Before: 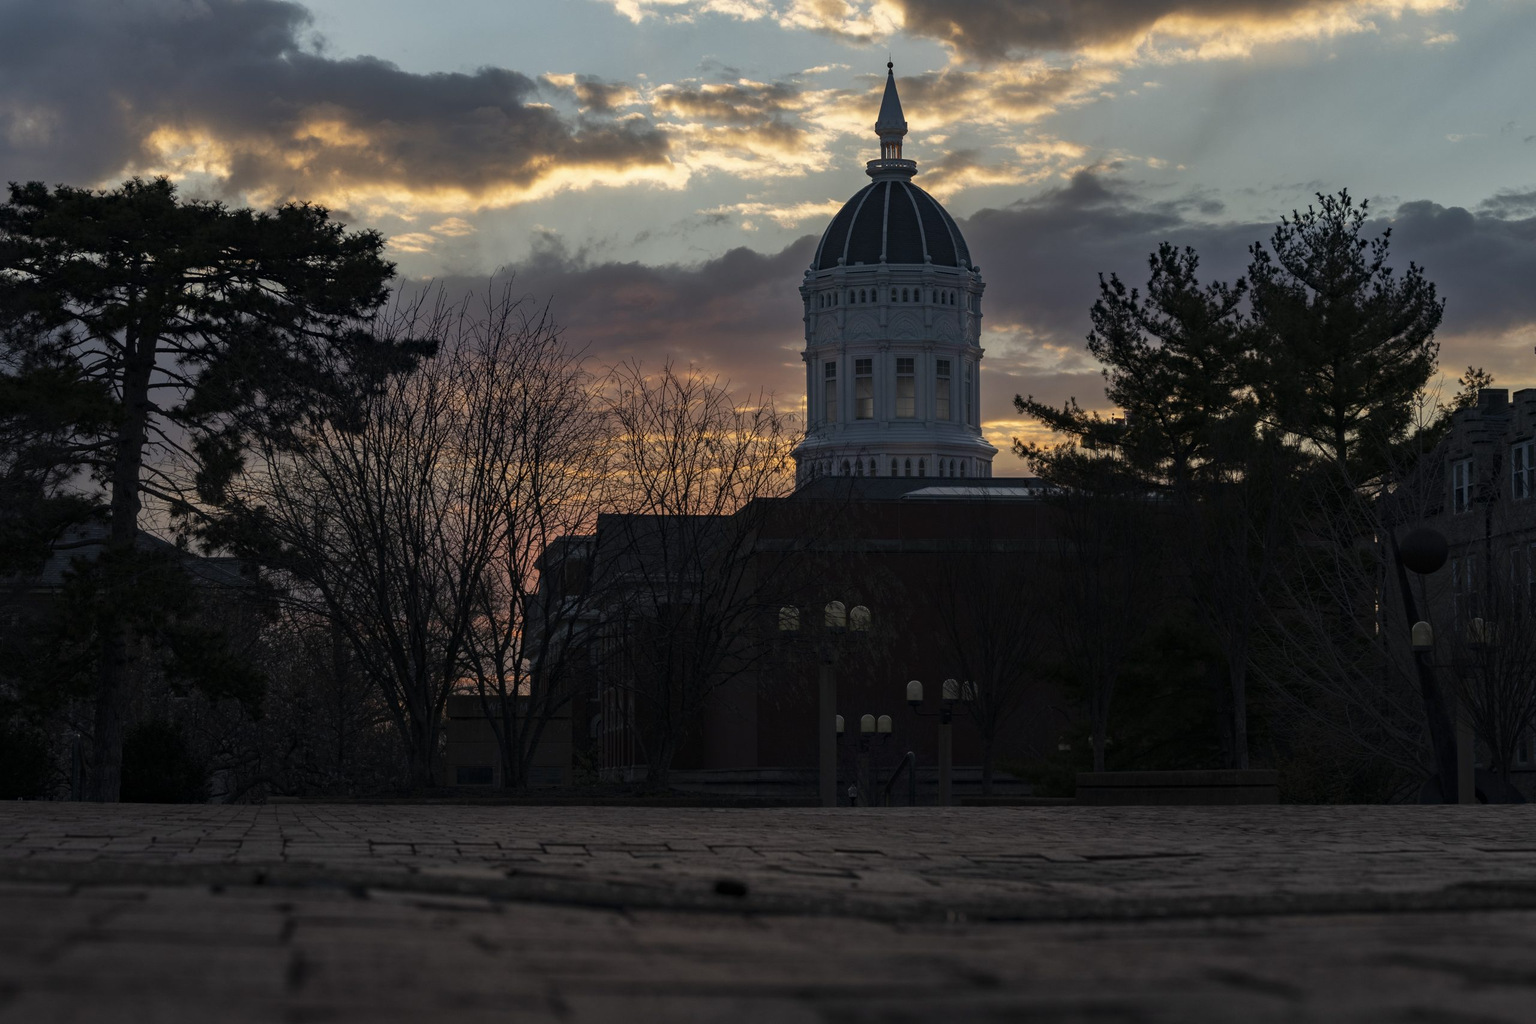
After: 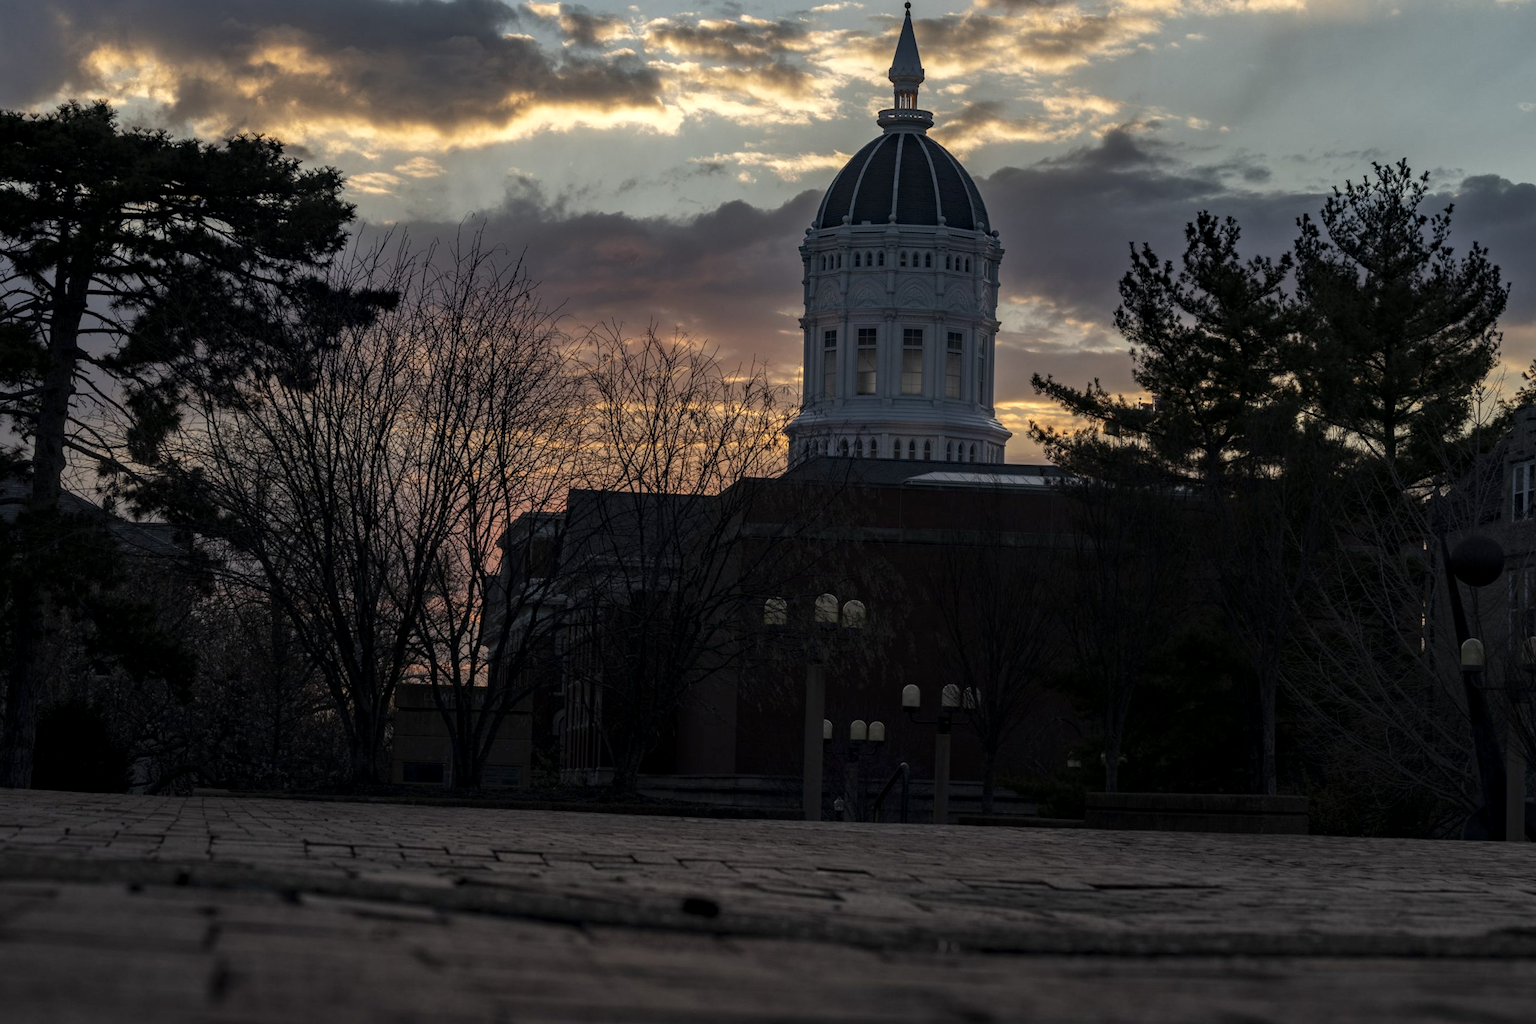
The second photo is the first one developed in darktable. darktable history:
crop and rotate: angle -1.96°, left 3.097%, top 4.154%, right 1.586%, bottom 0.529%
local contrast: detail 130%
